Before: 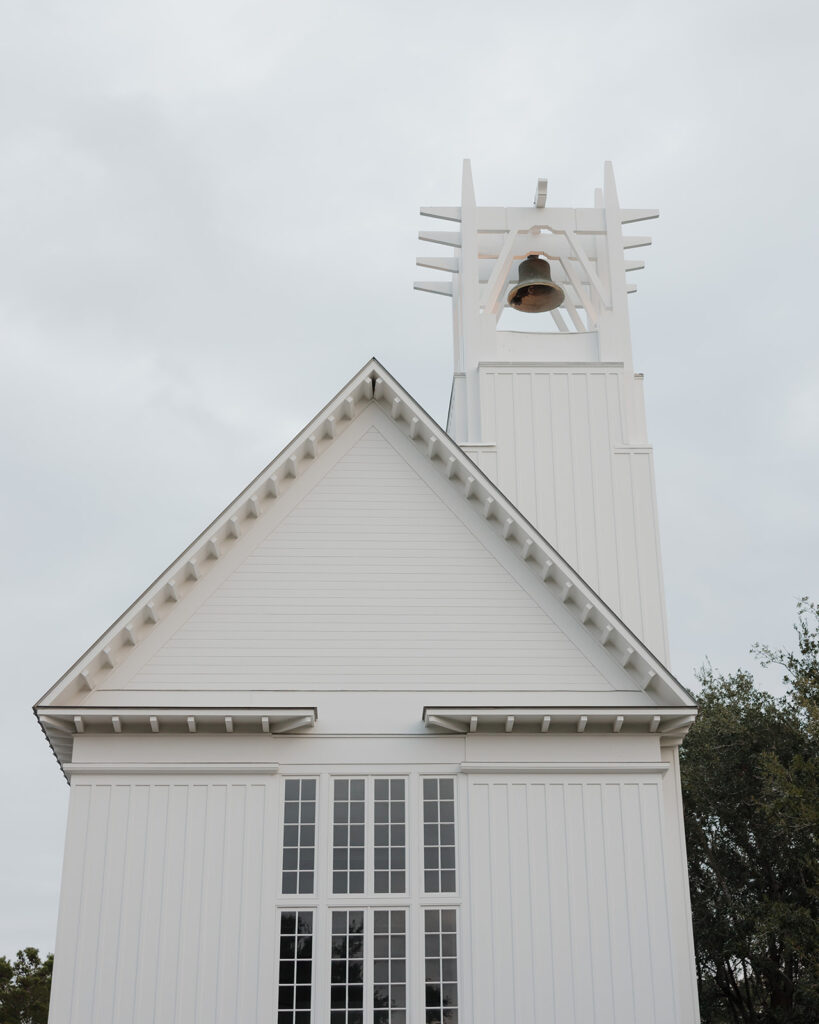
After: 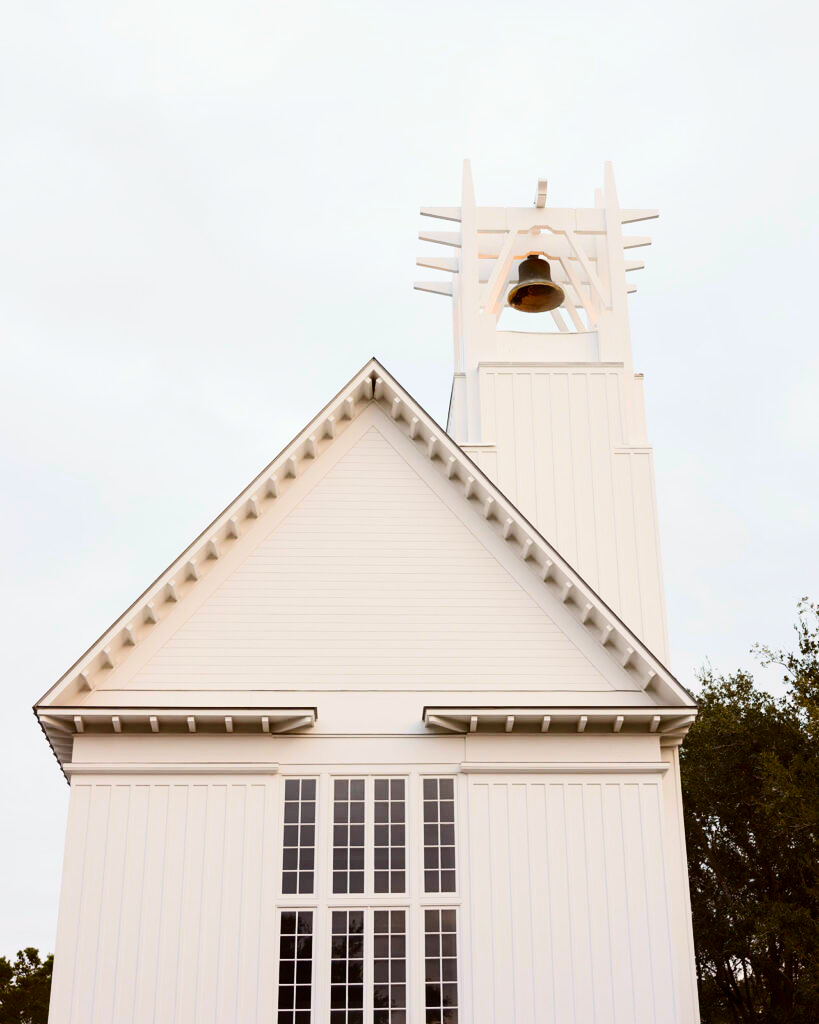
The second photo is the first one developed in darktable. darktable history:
contrast brightness saturation: contrast 0.381, brightness 0.097
local contrast: mode bilateral grid, contrast 20, coarseness 49, detail 120%, midtone range 0.2
color balance rgb: power › chroma 1.074%, power › hue 28.05°, linear chroma grading › global chroma 0.354%, perceptual saturation grading › global saturation 64.841%, perceptual saturation grading › highlights 49.672%, perceptual saturation grading › shadows 29.774%
